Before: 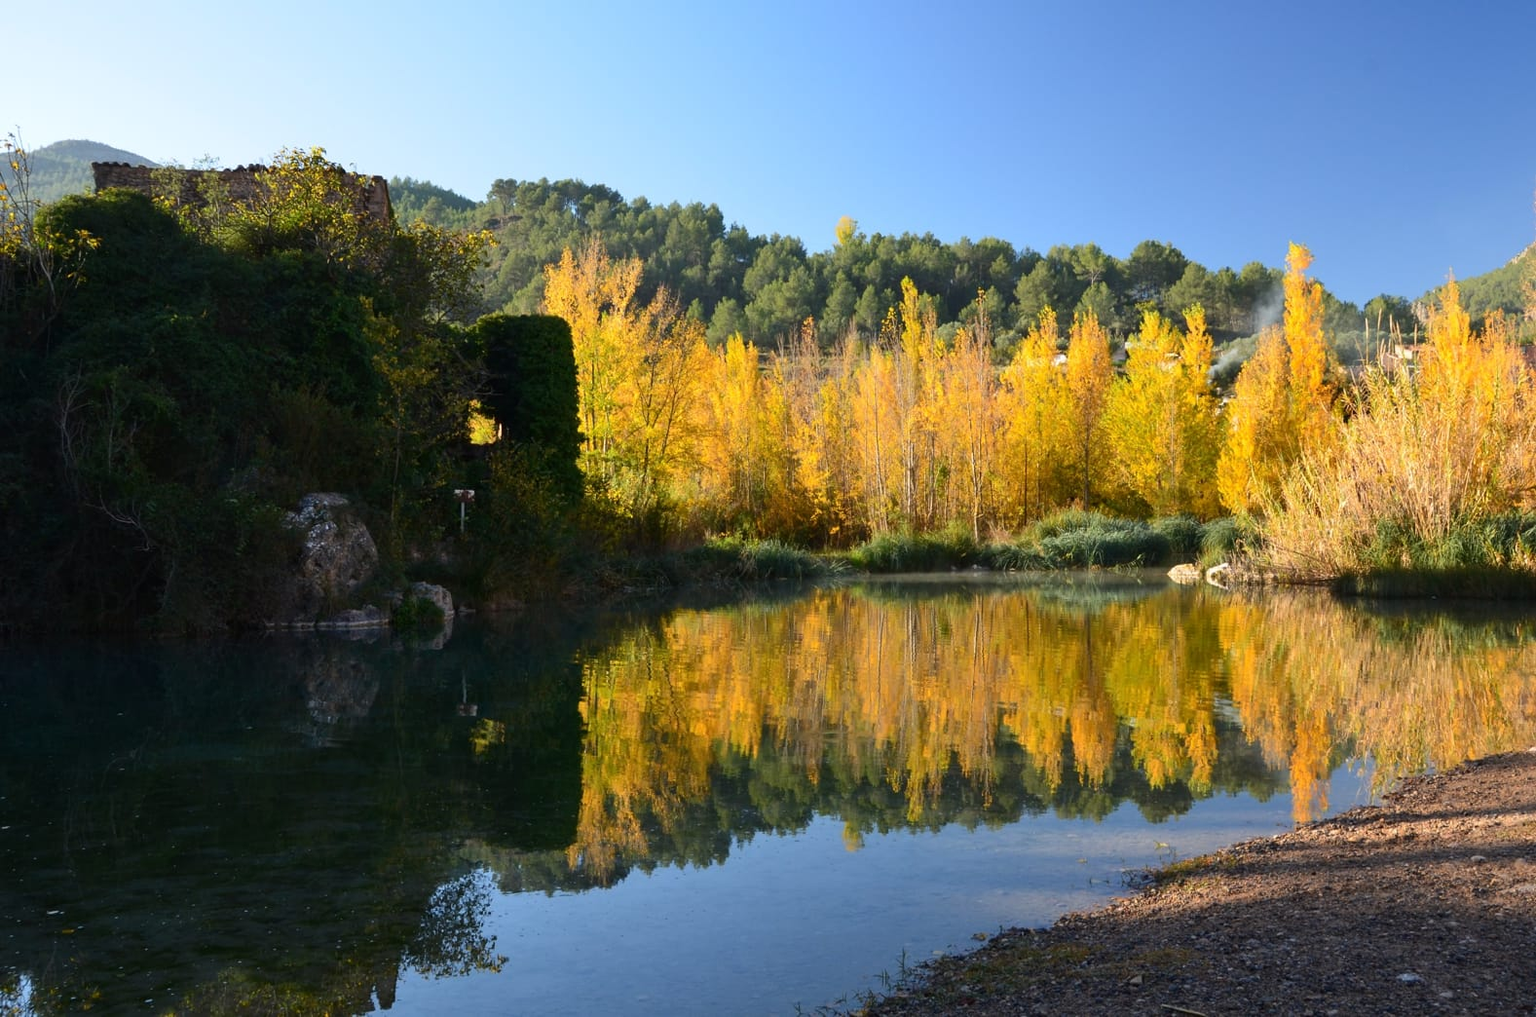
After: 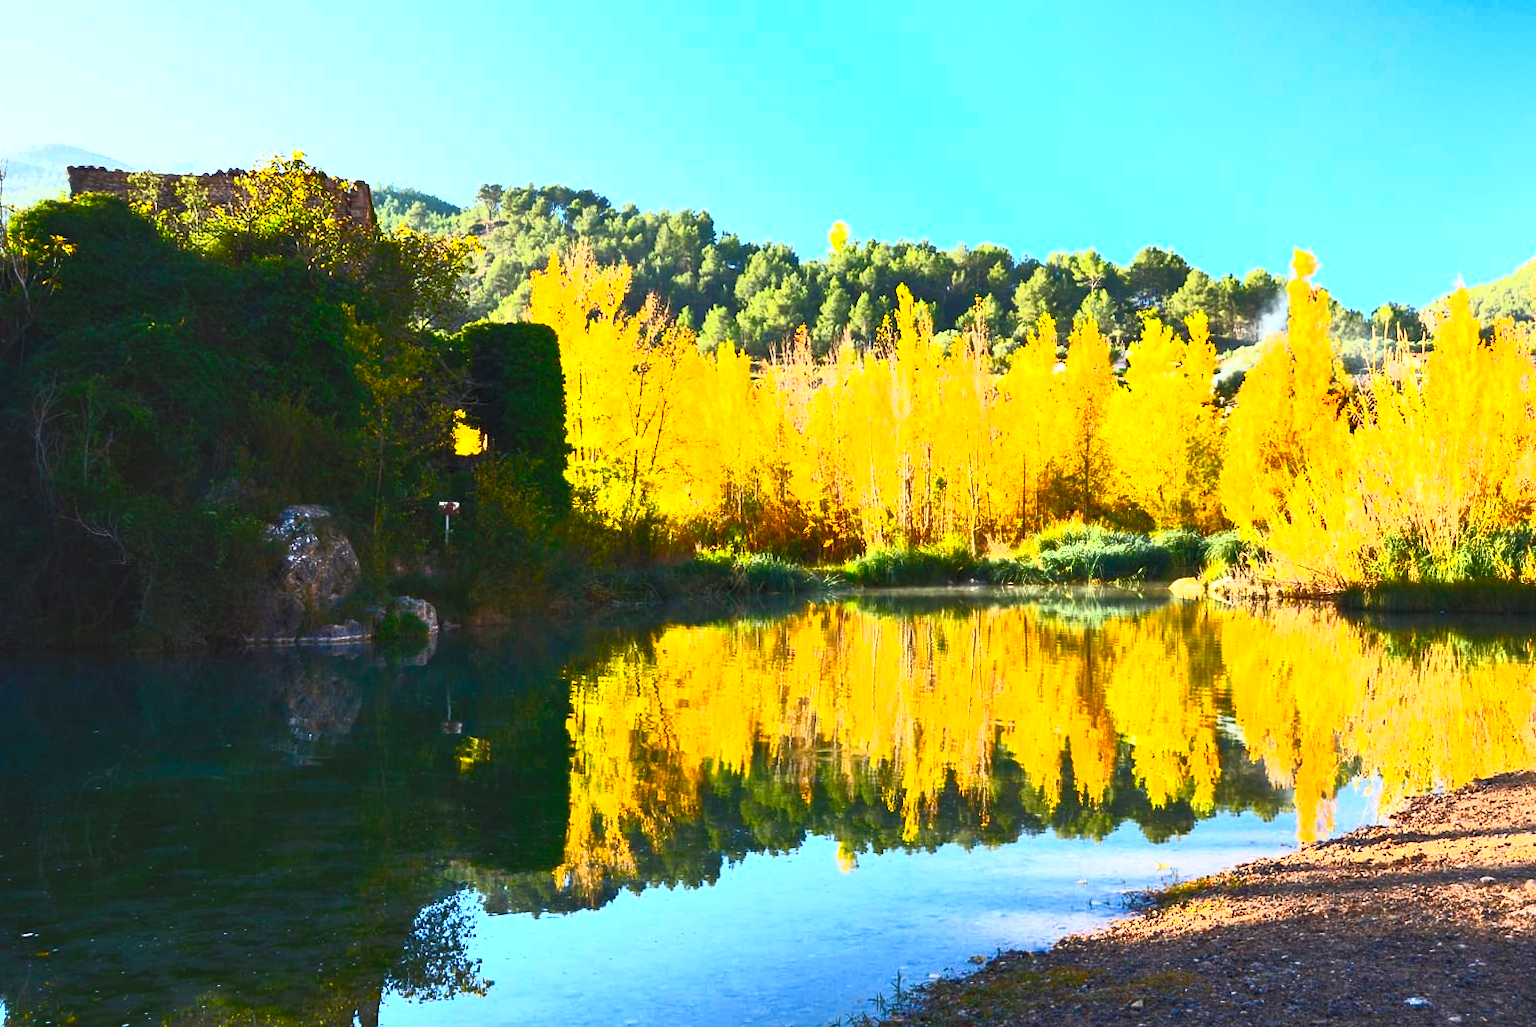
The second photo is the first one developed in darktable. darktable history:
contrast brightness saturation: contrast 1, brightness 1, saturation 1
contrast equalizer: octaves 7, y [[0.6 ×6], [0.55 ×6], [0 ×6], [0 ×6], [0 ×6]], mix 0.2
crop and rotate: left 1.774%, right 0.633%, bottom 1.28%
white balance: emerald 1
